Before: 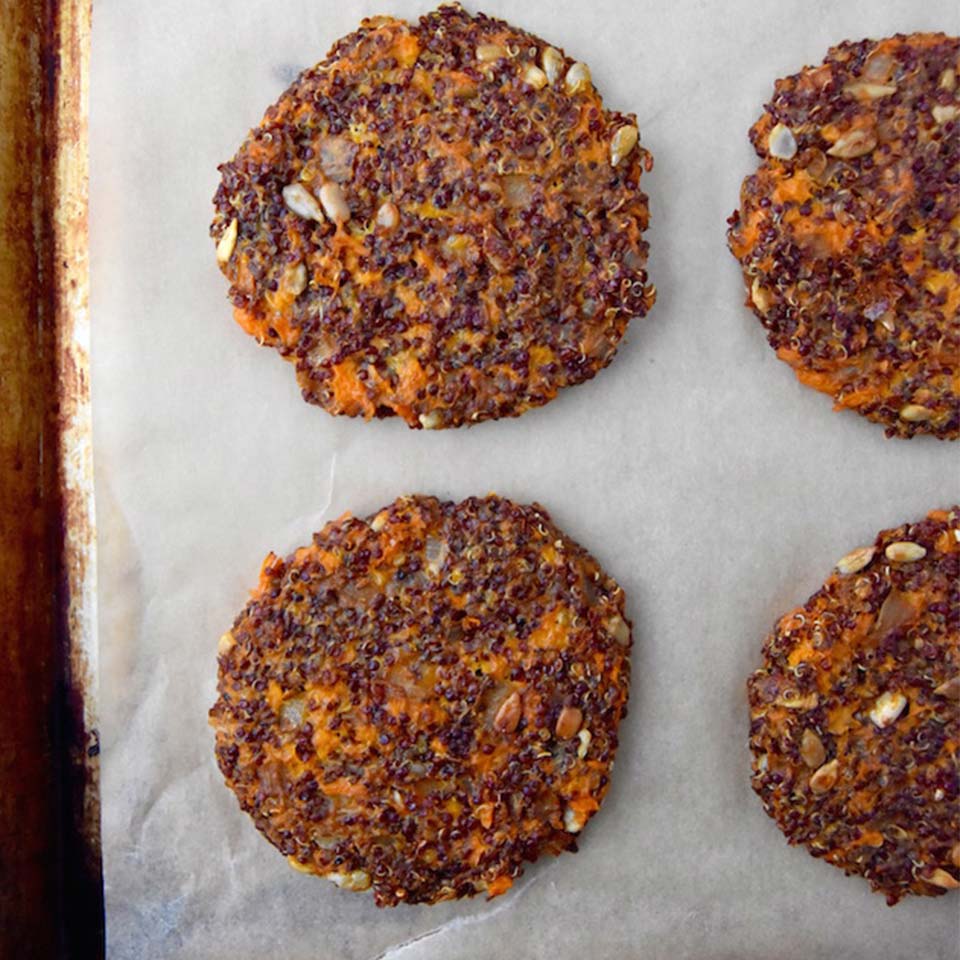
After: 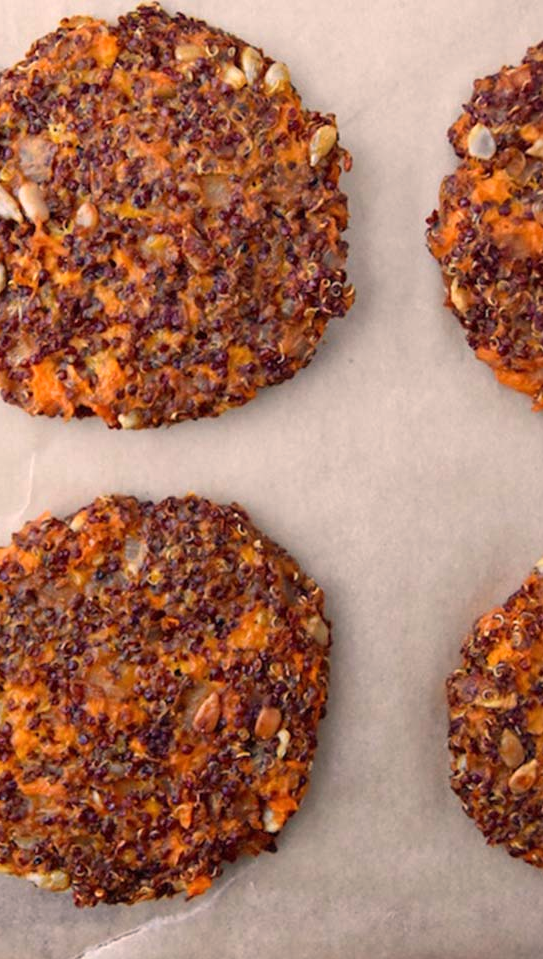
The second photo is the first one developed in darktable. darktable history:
crop: left 31.458%, top 0%, right 11.876%
white balance: red 1.127, blue 0.943
